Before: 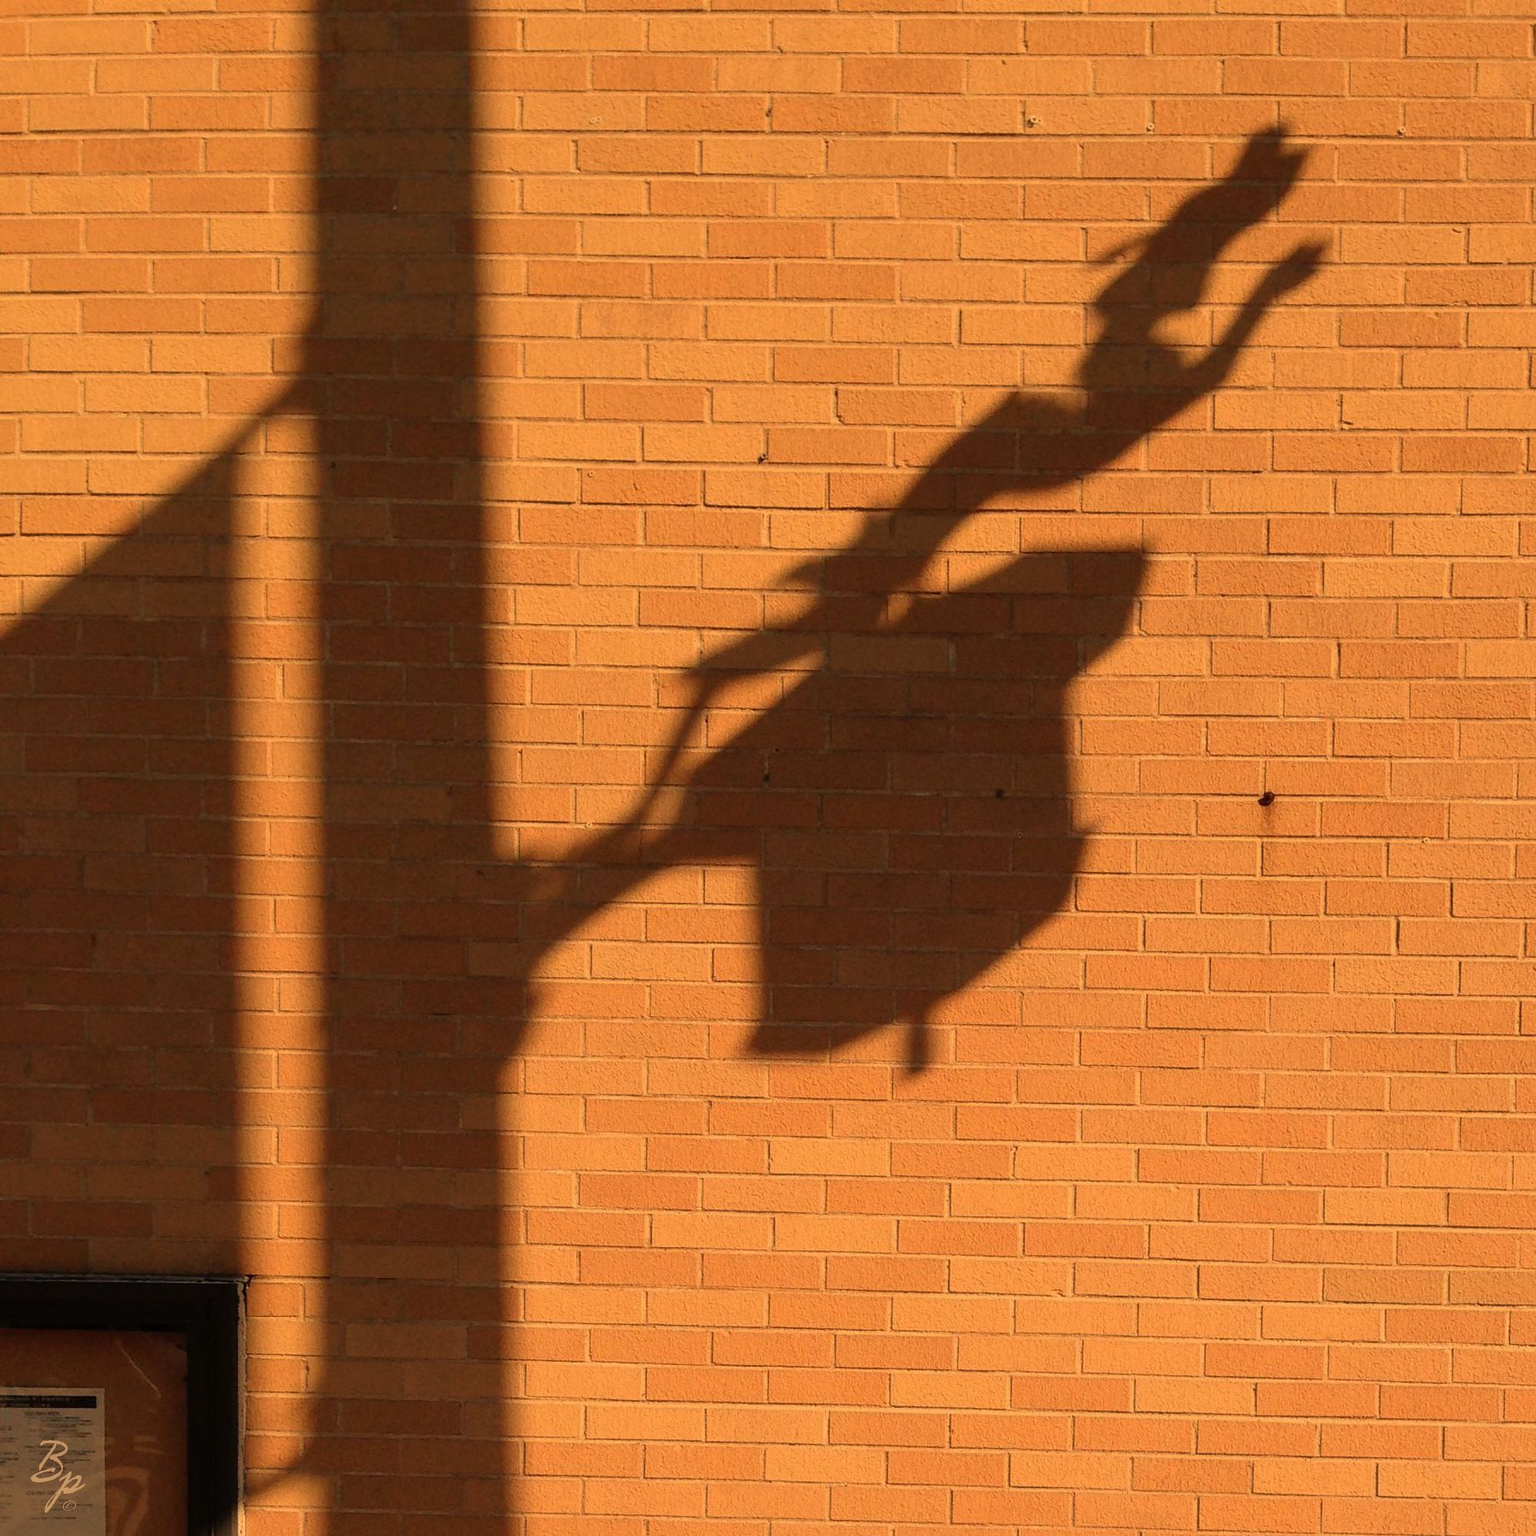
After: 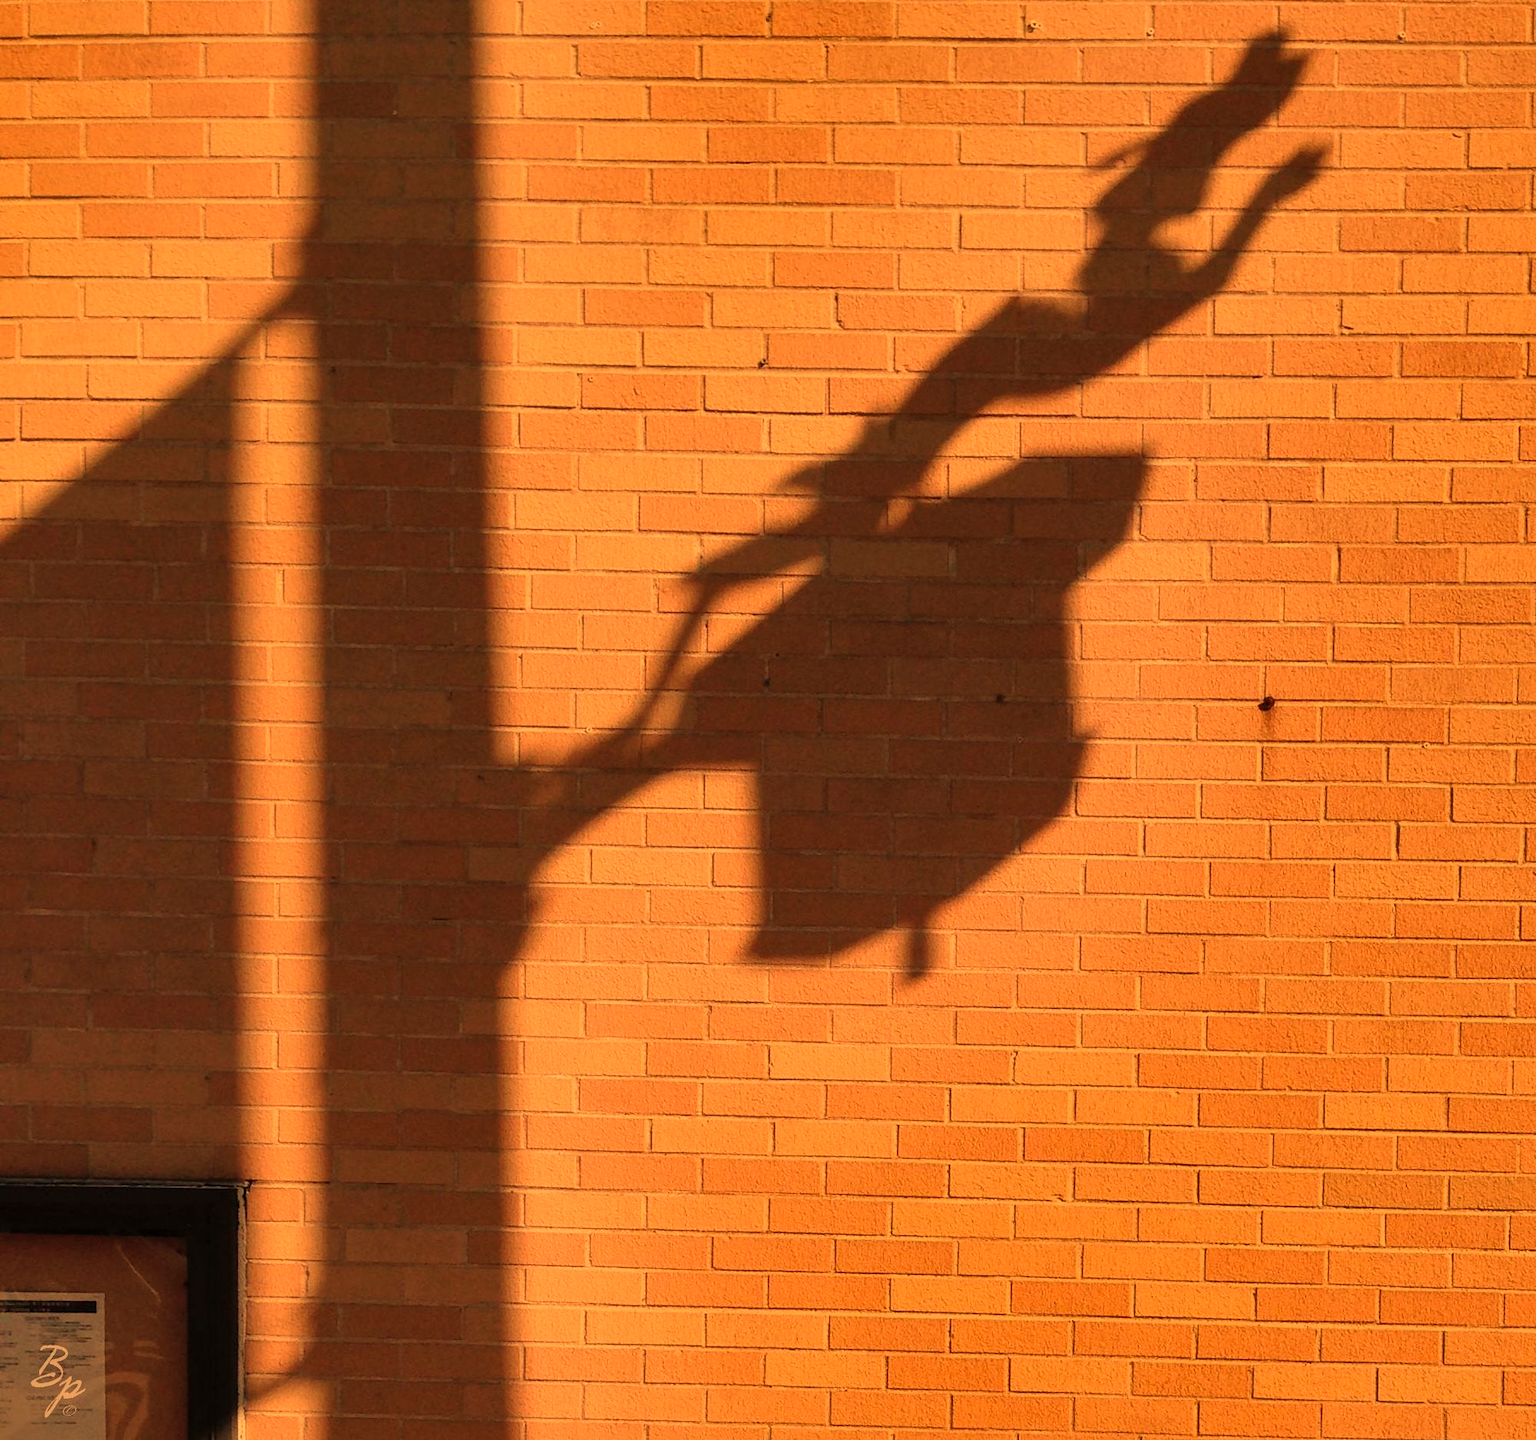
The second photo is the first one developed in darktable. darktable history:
white balance: red 1.123, blue 0.83
crop and rotate: top 6.25%
shadows and highlights: radius 171.16, shadows 27, white point adjustment 3.13, highlights -67.95, soften with gaussian
